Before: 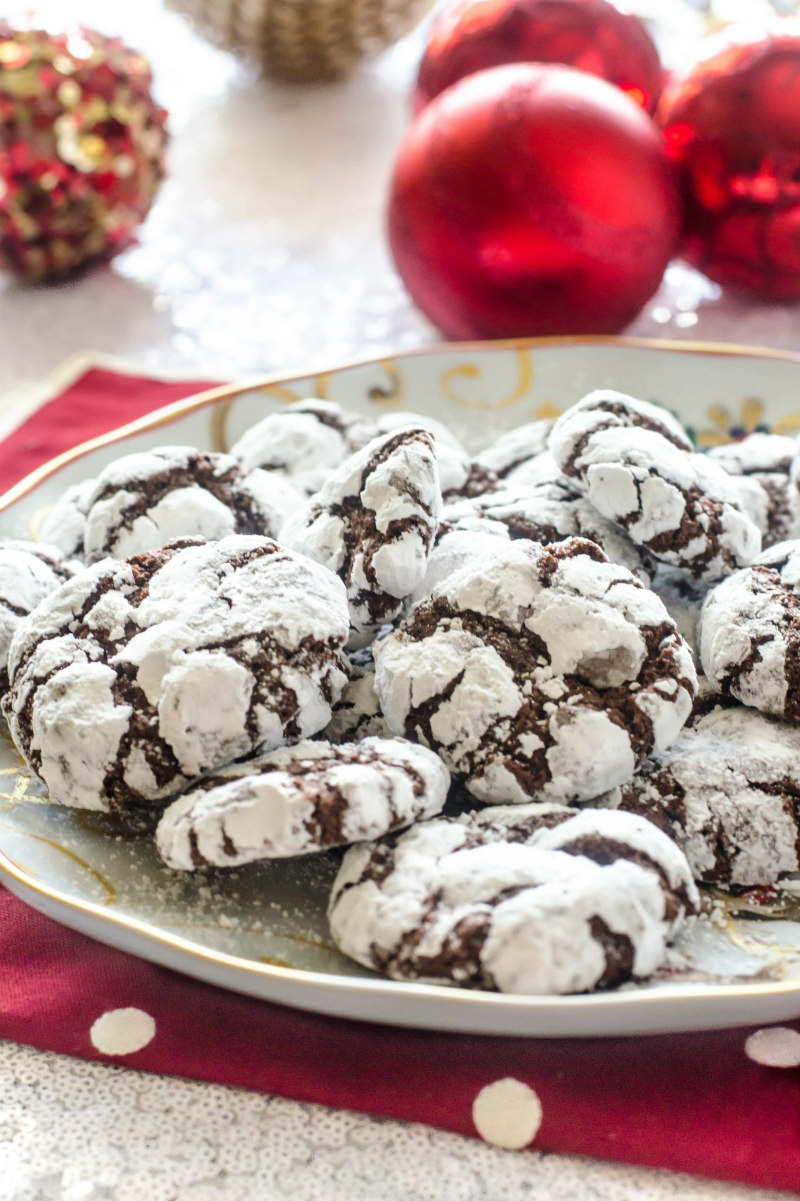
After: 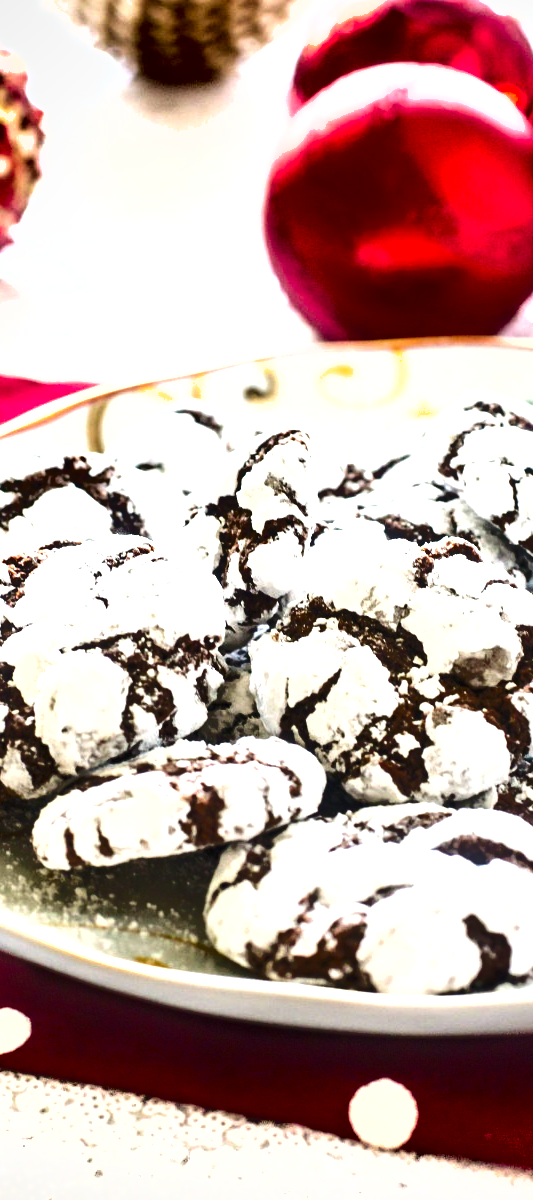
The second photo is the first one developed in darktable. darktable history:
shadows and highlights: radius 264.75, soften with gaussian
exposure: exposure 1.15 EV, compensate highlight preservation false
crop and rotate: left 15.546%, right 17.787%
